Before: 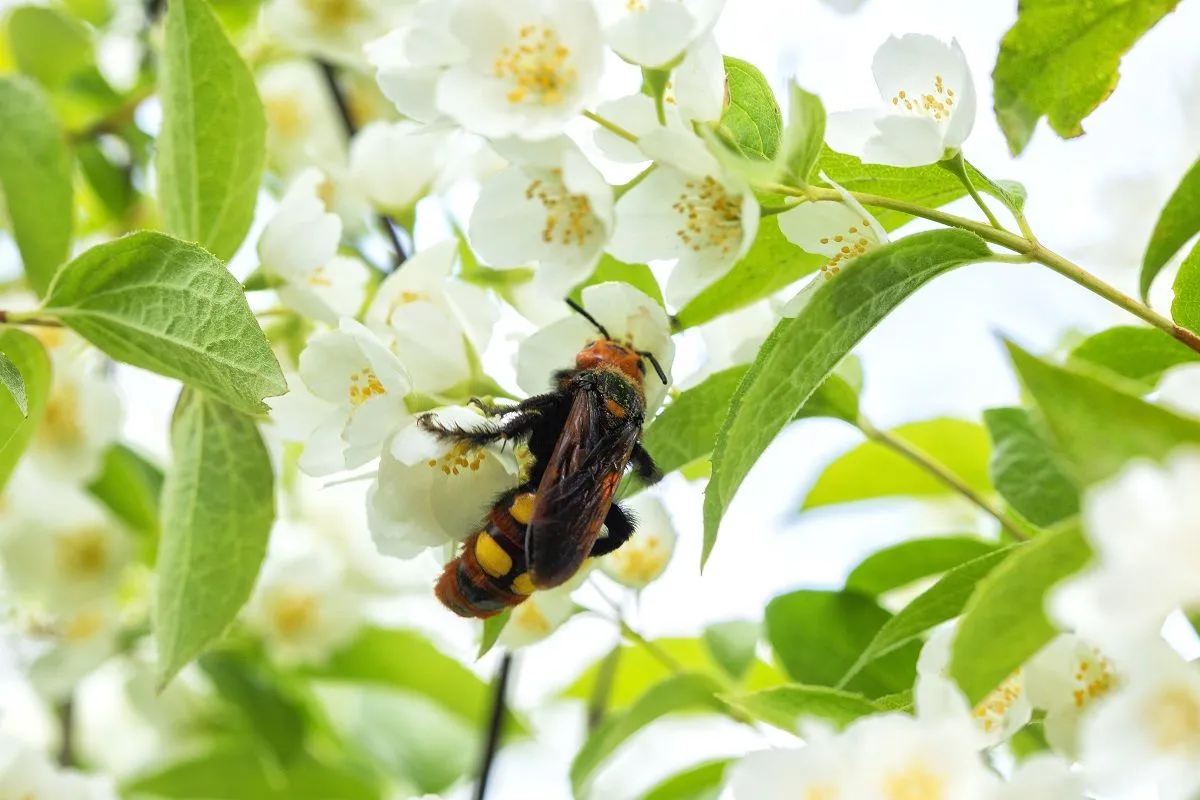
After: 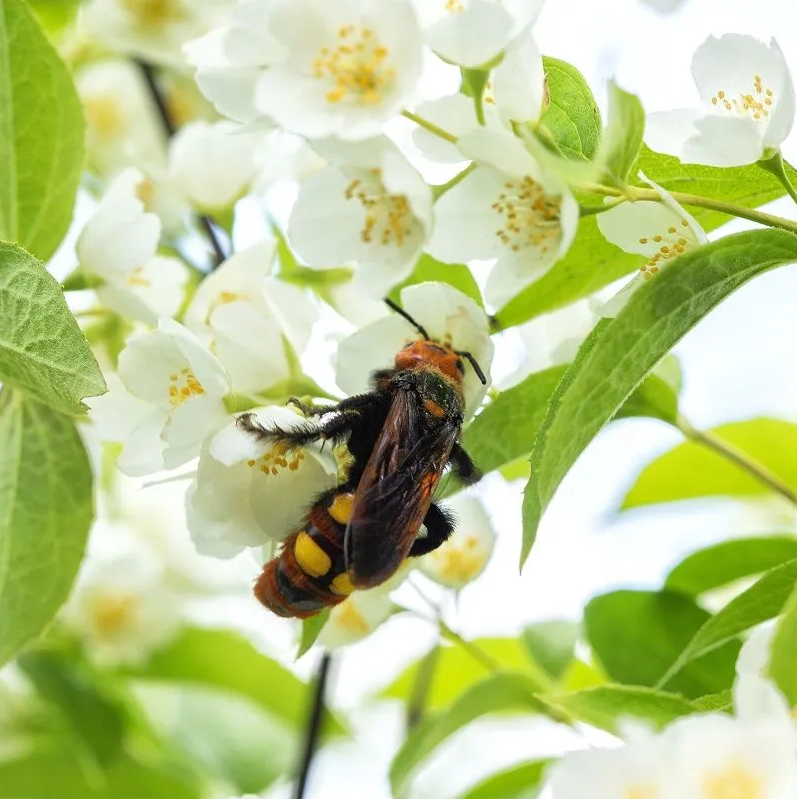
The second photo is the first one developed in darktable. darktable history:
crop and rotate: left 15.115%, right 18.445%
